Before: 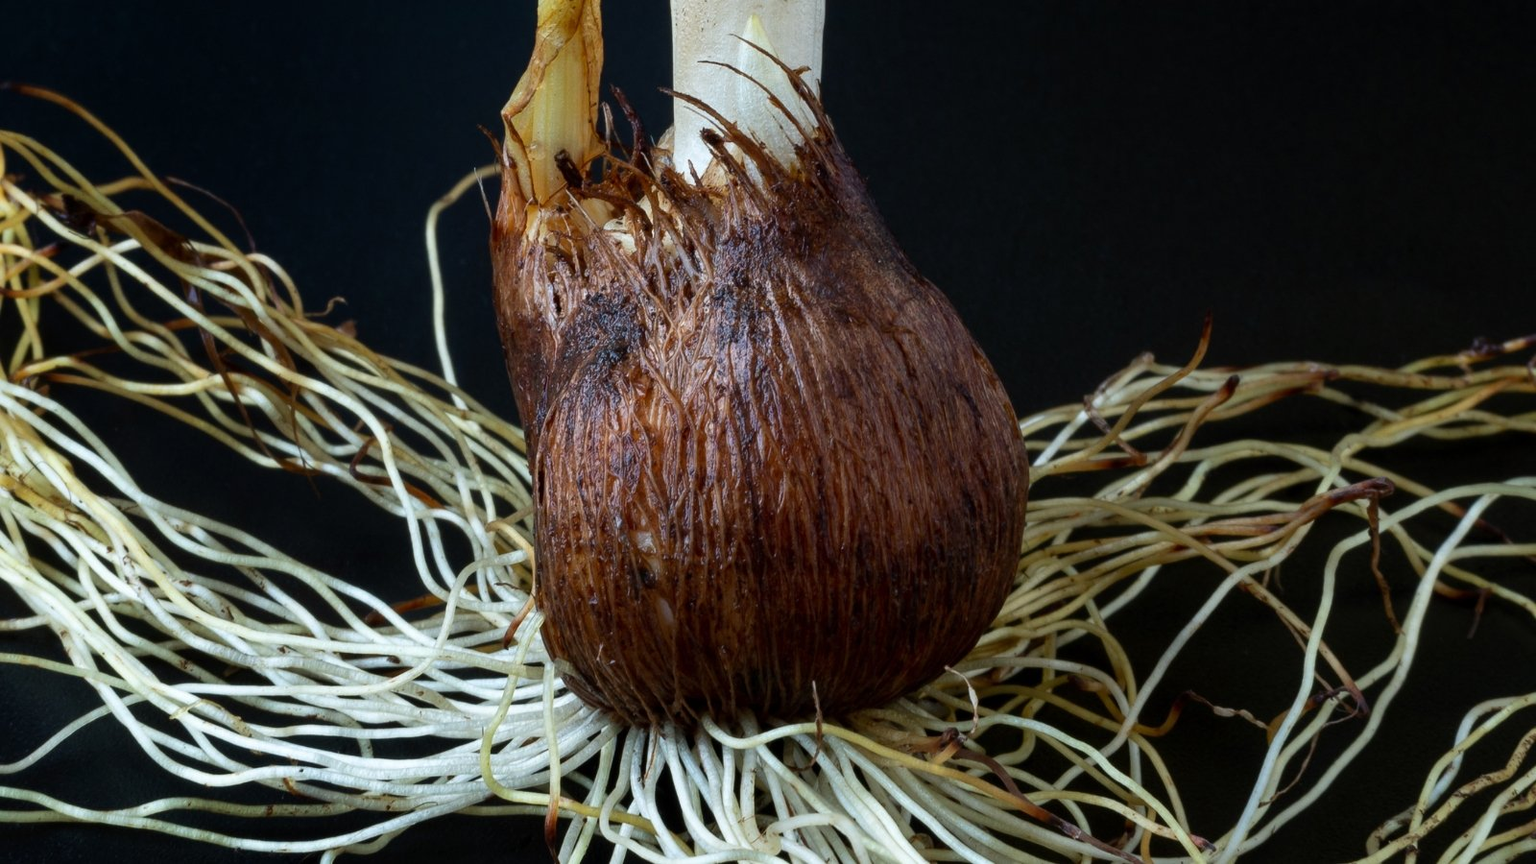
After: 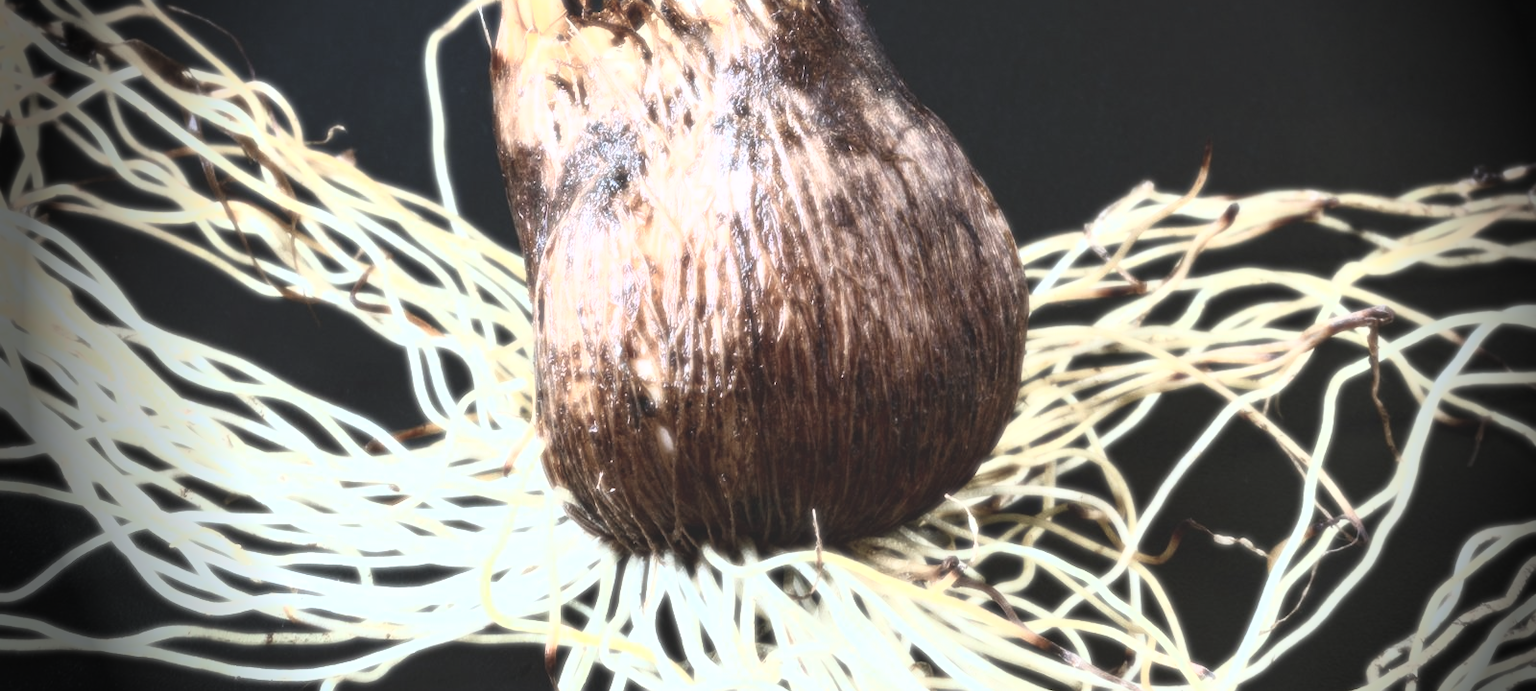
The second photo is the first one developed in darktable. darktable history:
bloom: size 0%, threshold 54.82%, strength 8.31%
crop and rotate: top 19.998%
vignetting: fall-off start 76.42%, fall-off radius 27.36%, brightness -0.872, center (0.037, -0.09), width/height ratio 0.971
color correction: highlights a* -0.182, highlights b* -0.124
contrast brightness saturation: contrast 0.57, brightness 0.57, saturation -0.34
exposure: black level correction -0.005, exposure 1 EV, compensate highlight preservation false
color contrast: green-magenta contrast 0.96
white balance: emerald 1
